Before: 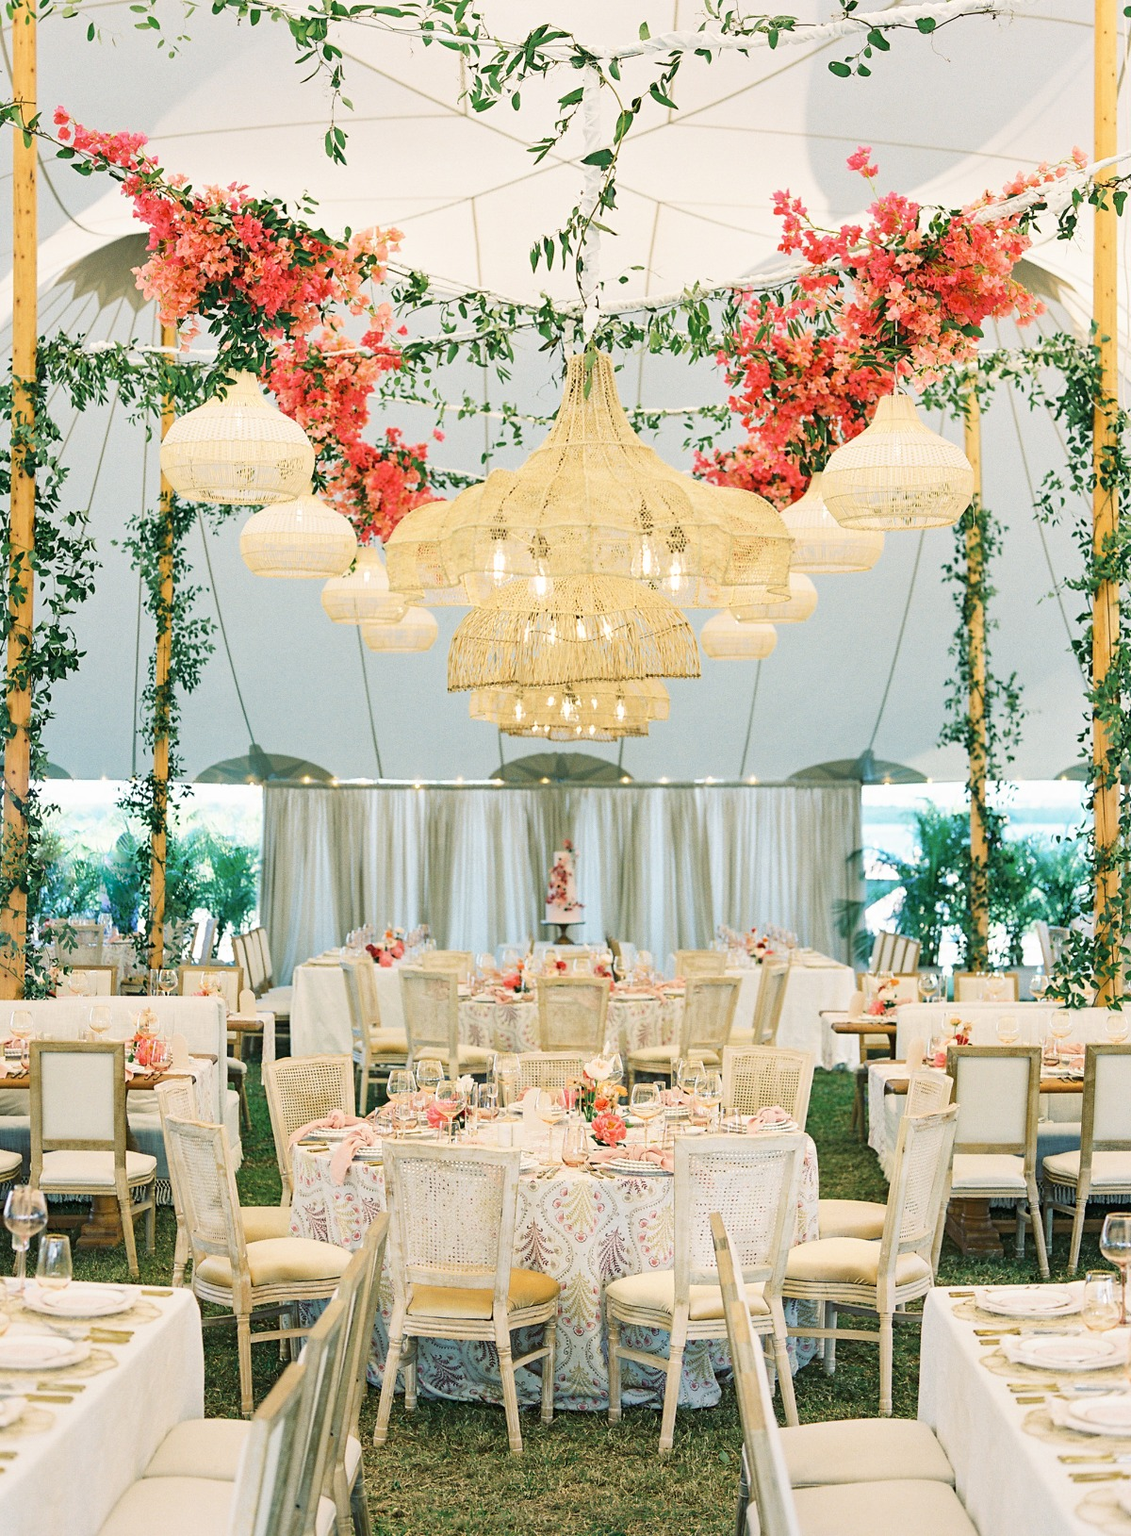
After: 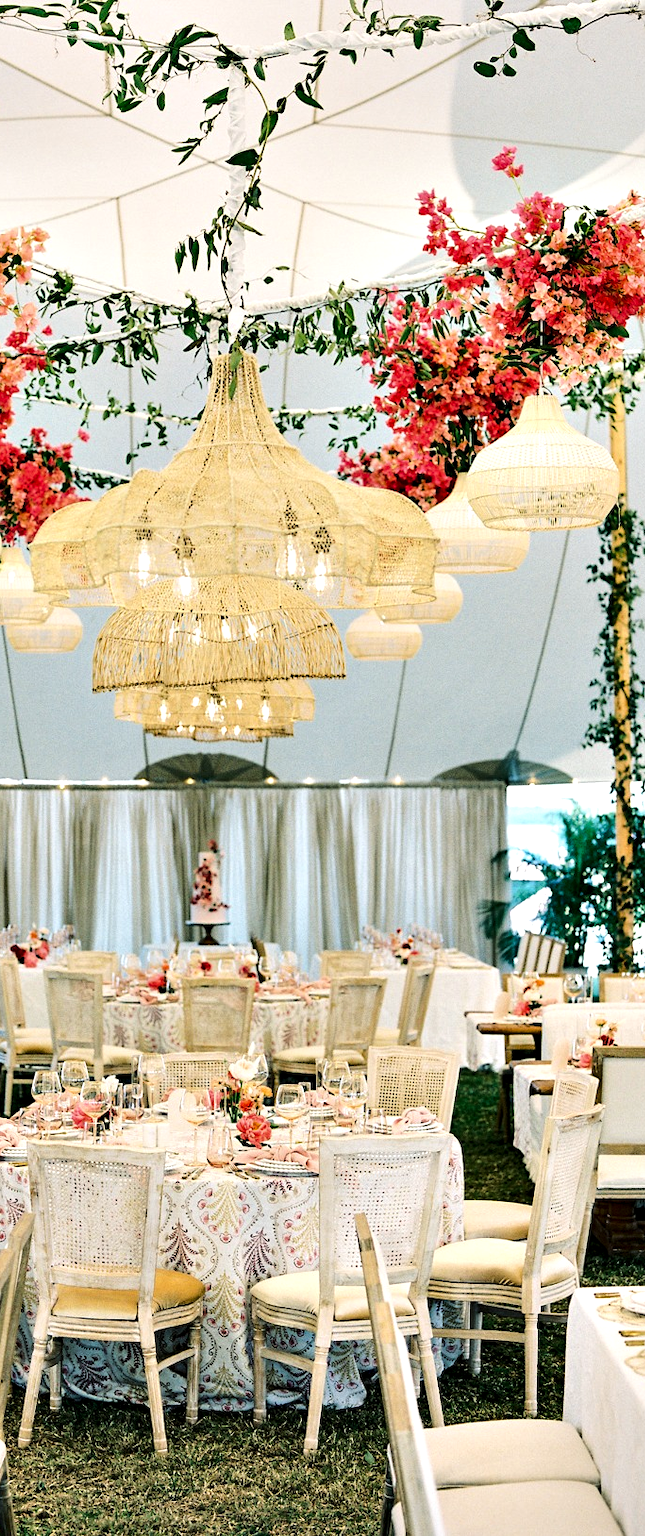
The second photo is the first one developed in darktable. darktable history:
contrast equalizer: octaves 7, y [[0.6 ×6], [0.55 ×6], [0 ×6], [0 ×6], [0 ×6]]
crop: left 31.442%, top 0.015%, right 11.481%
base curve: curves: ch0 [(0, 0) (0.073, 0.04) (0.157, 0.139) (0.492, 0.492) (0.758, 0.758) (1, 1)]
color correction: highlights b* -0.026
